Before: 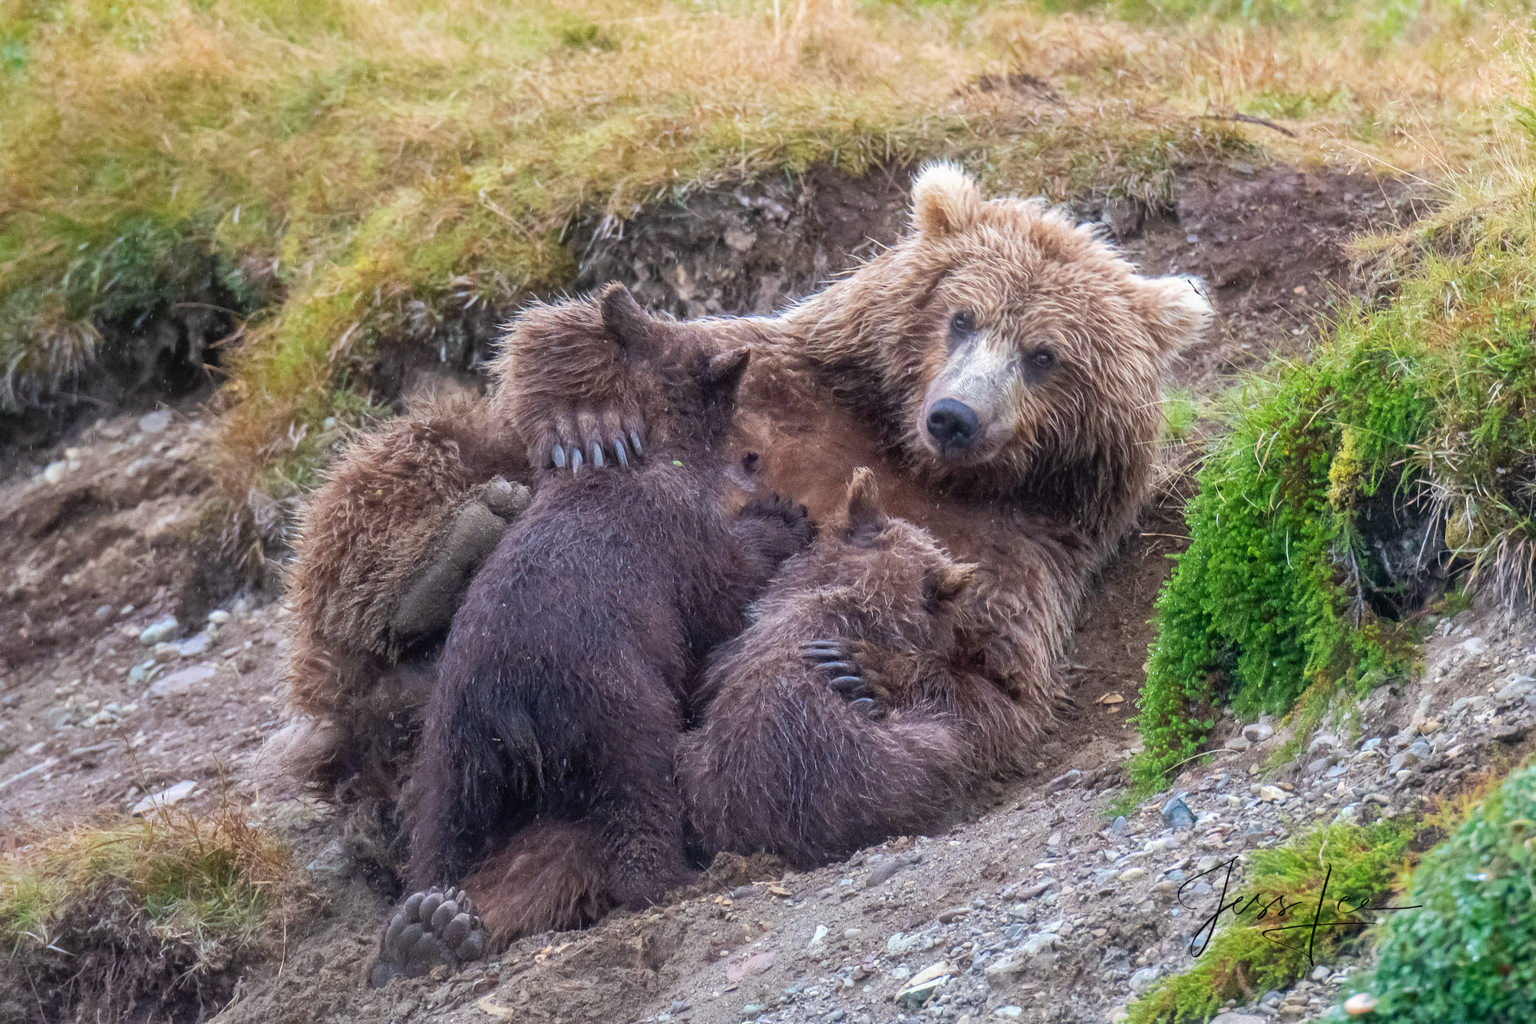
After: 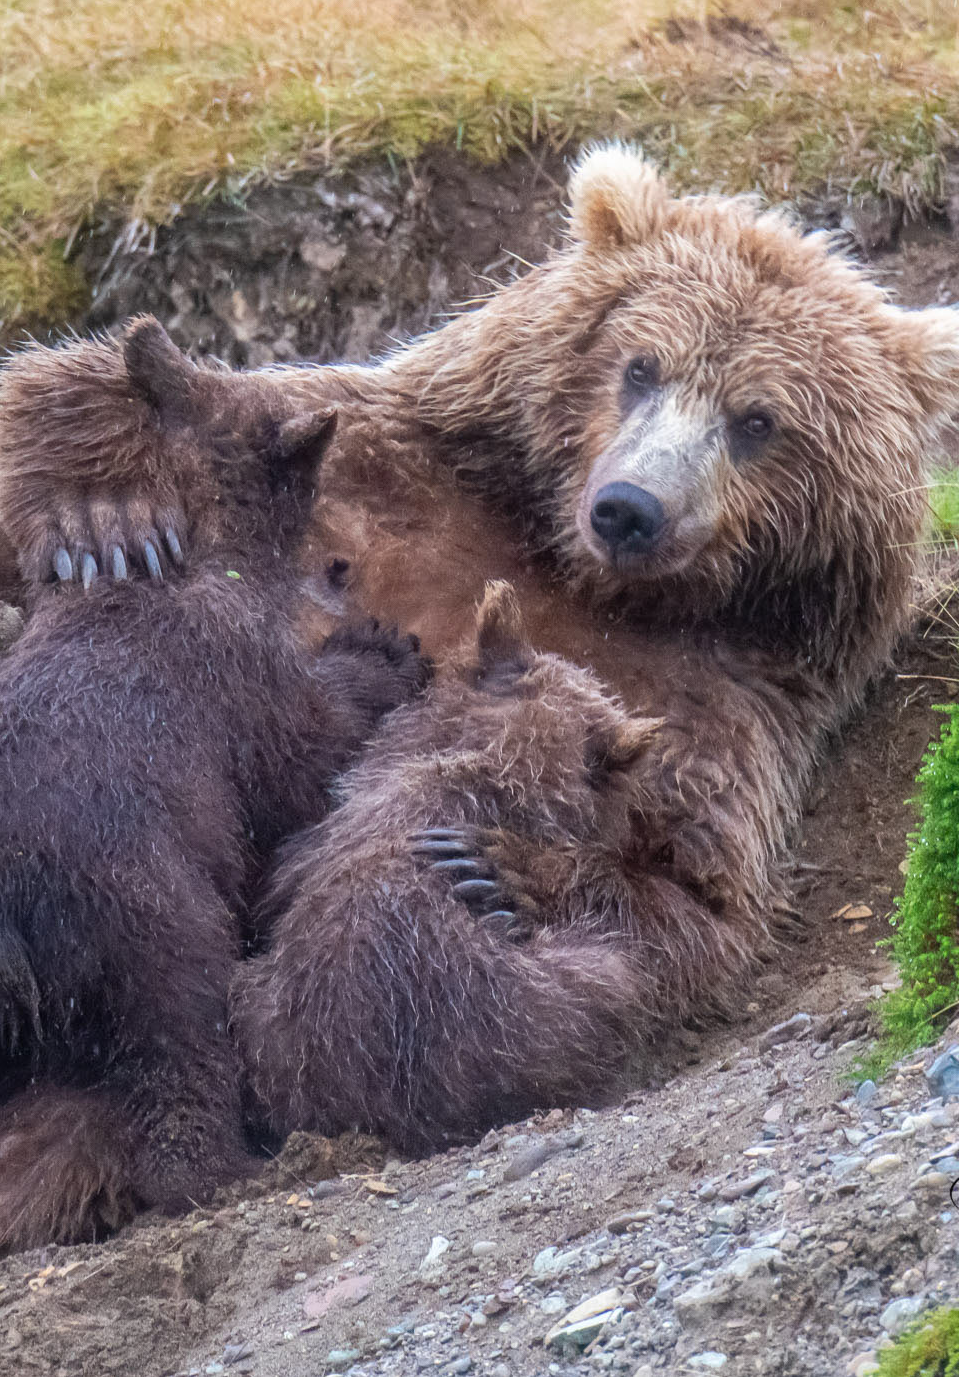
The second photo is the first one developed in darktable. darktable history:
crop: left 33.513%, top 6.075%, right 22.876%
